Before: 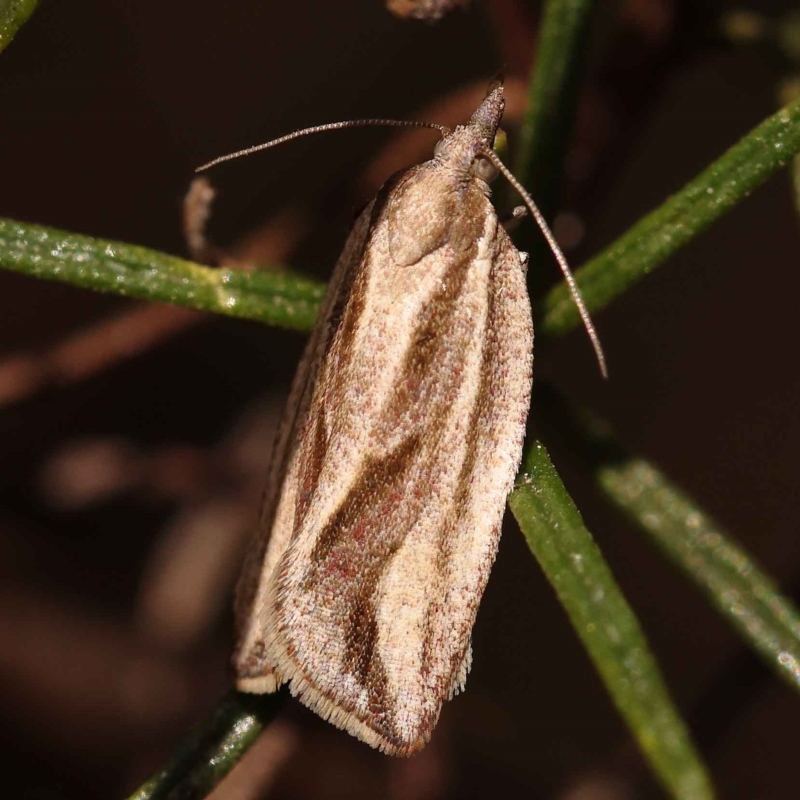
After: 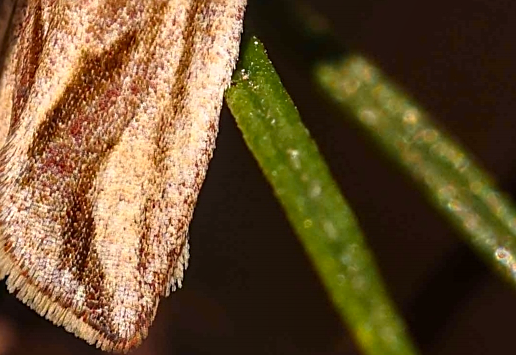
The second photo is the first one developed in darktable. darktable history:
local contrast: on, module defaults
crop and rotate: left 35.388%, top 50.617%, bottom 4.999%
color zones: curves: ch0 [(0.224, 0.526) (0.75, 0.5)]; ch1 [(0.055, 0.526) (0.224, 0.761) (0.377, 0.526) (0.75, 0.5)]
sharpen: on, module defaults
